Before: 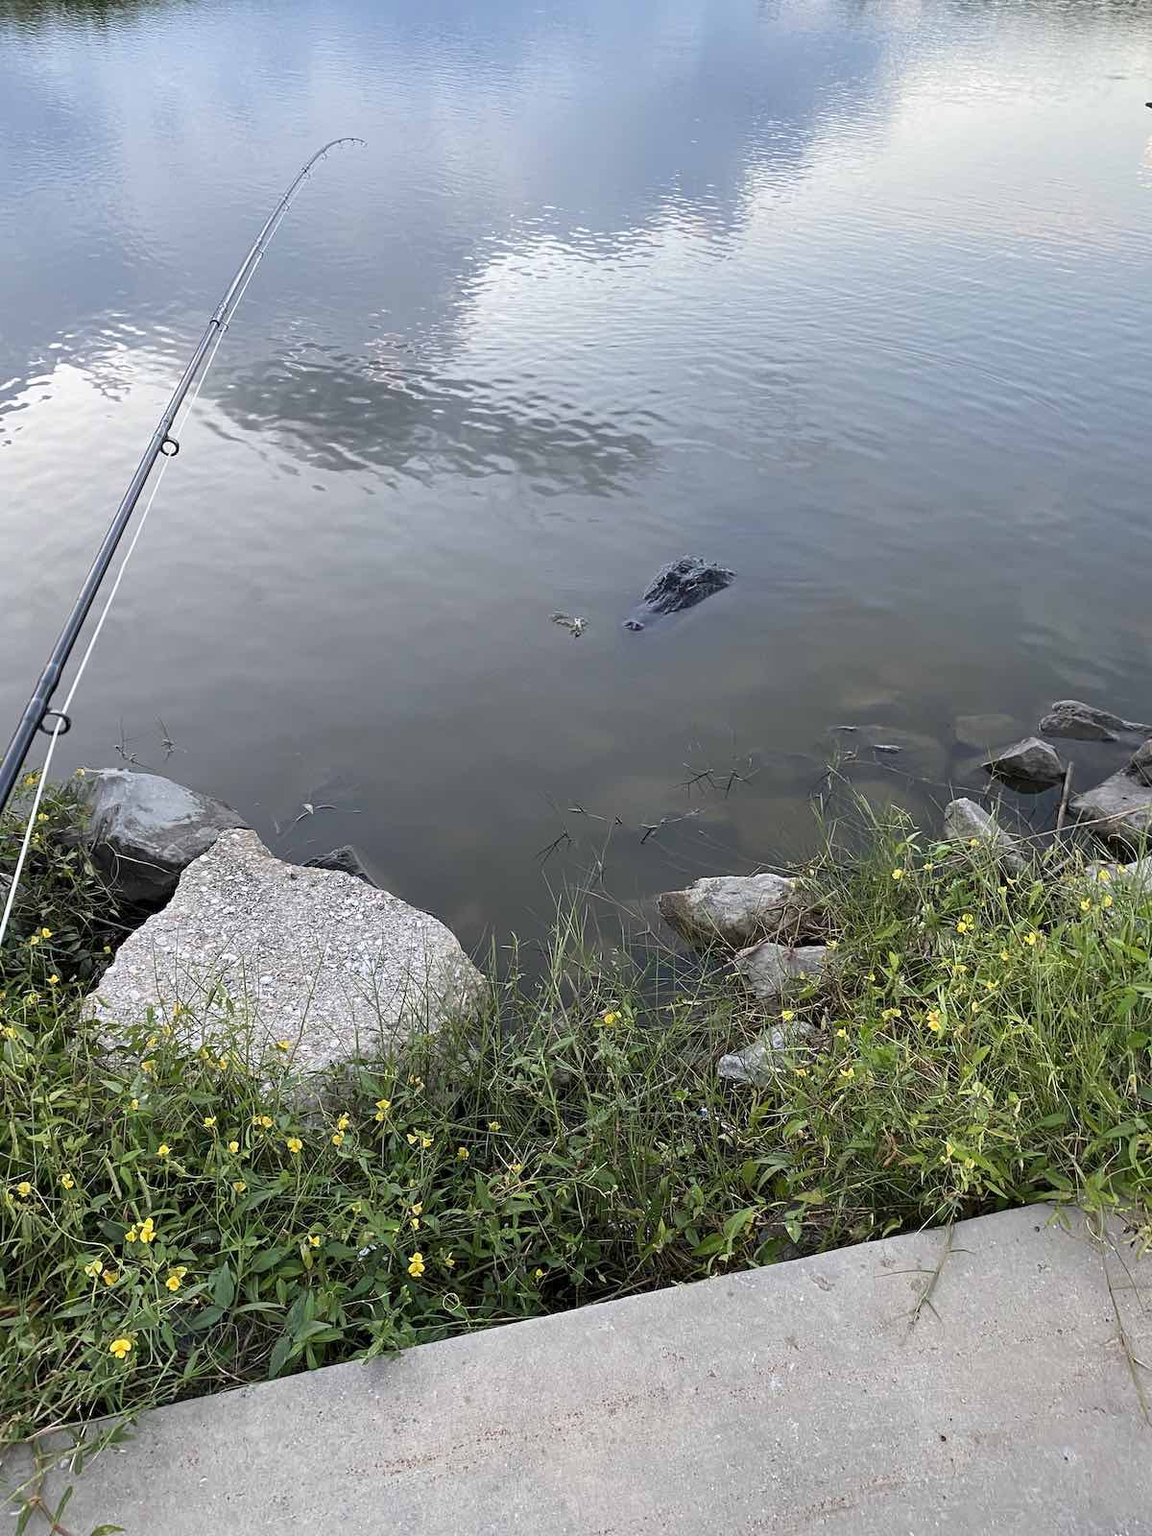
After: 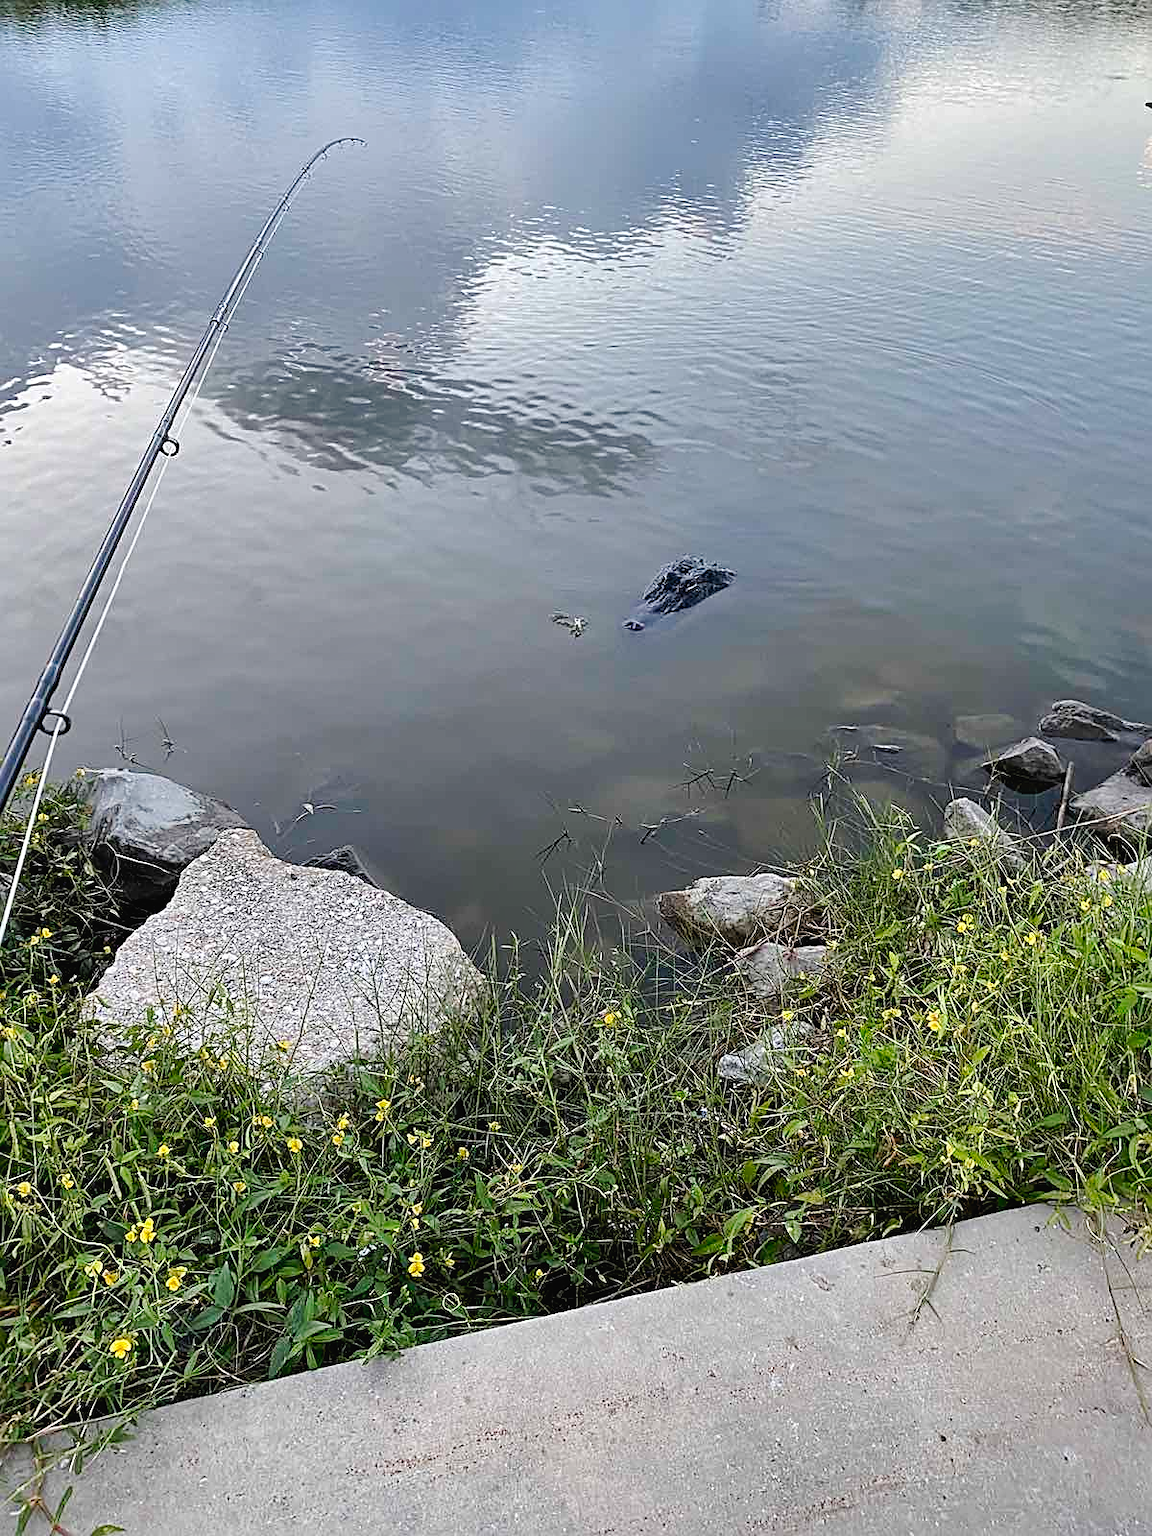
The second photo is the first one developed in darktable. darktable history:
tone curve: curves: ch0 [(0, 0.019) (0.11, 0.036) (0.259, 0.214) (0.378, 0.365) (0.499, 0.529) (1, 1)], preserve colors none
shadows and highlights: low approximation 0.01, soften with gaussian
sharpen: amount 0.601
